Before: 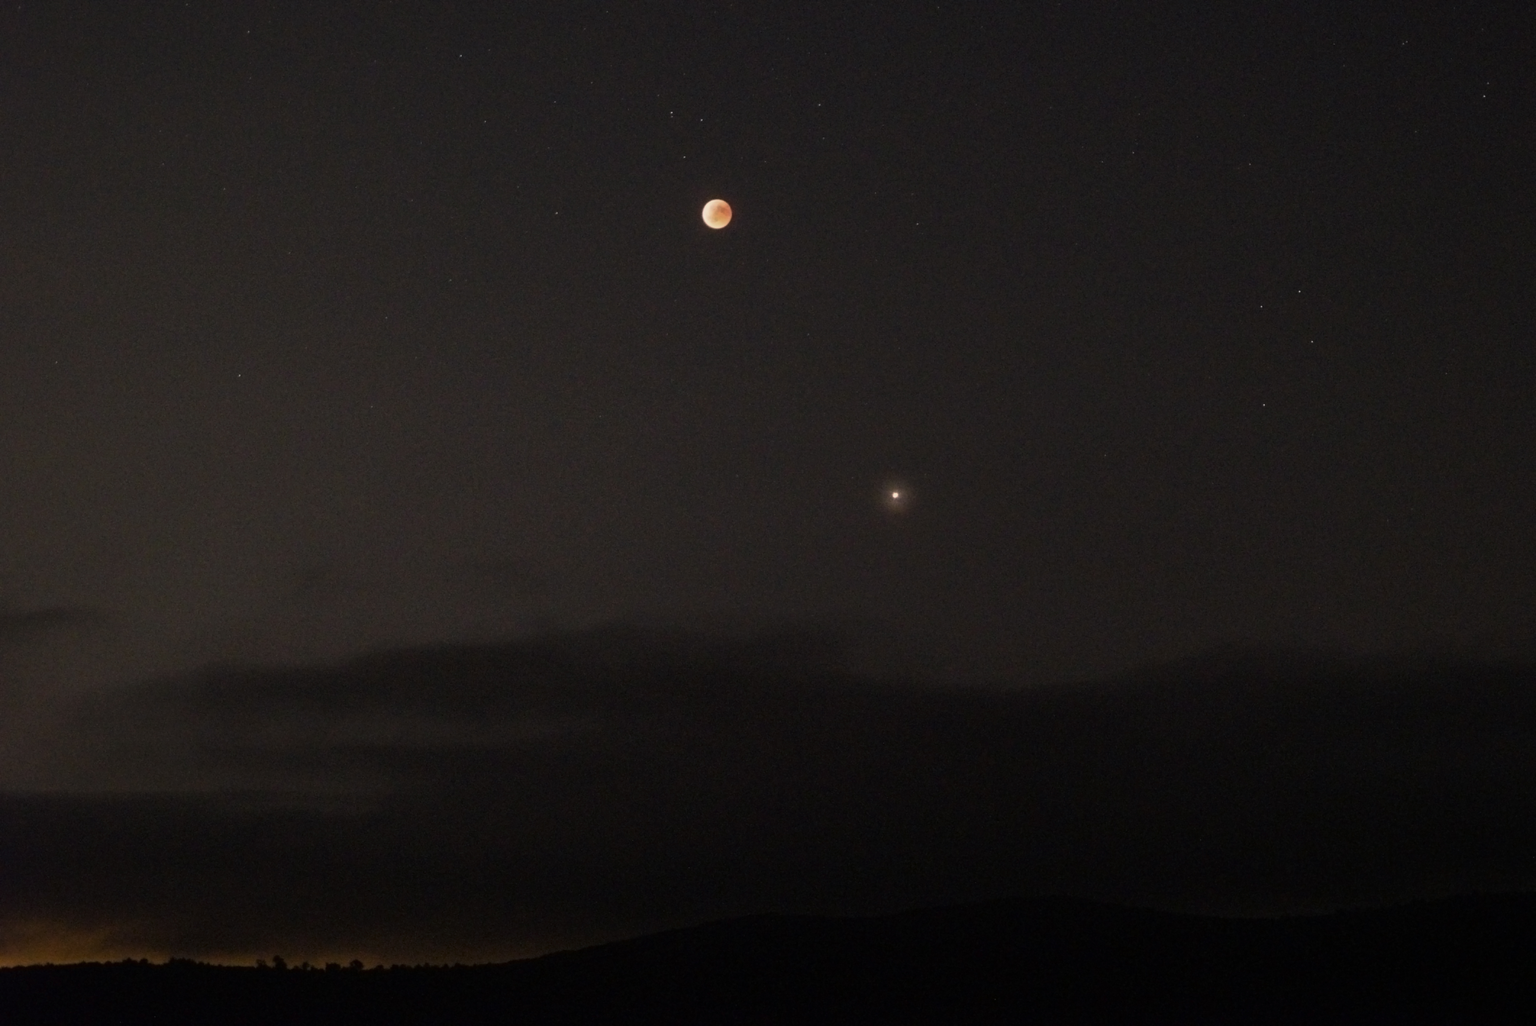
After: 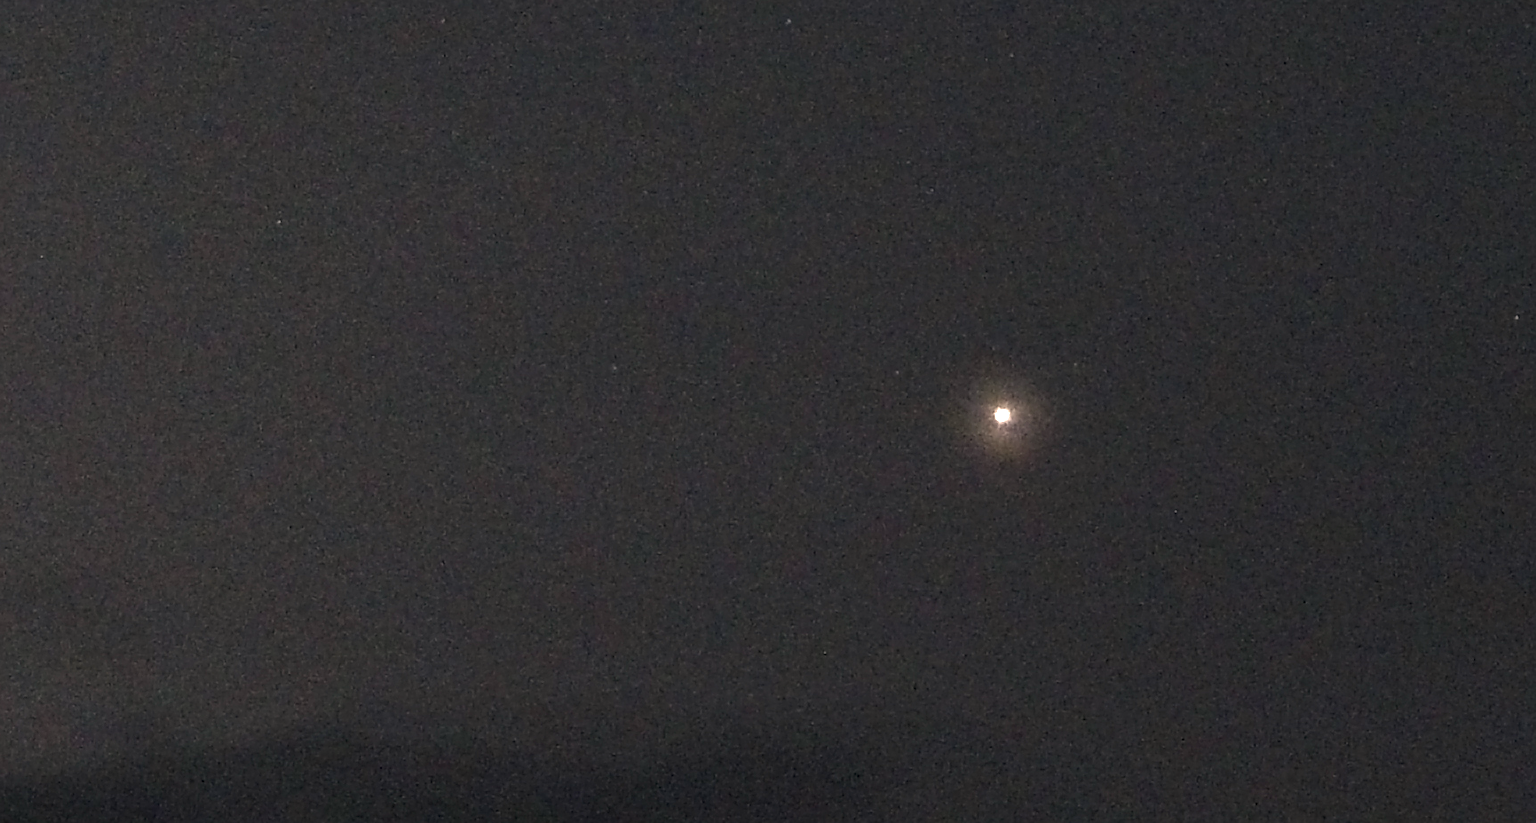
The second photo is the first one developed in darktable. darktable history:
exposure: black level correction 0, exposure 1 EV, compensate highlight preservation false
sharpen: radius 1.351, amount 1.267, threshold 0.743
crop: left 31.681%, top 31.768%, right 27.514%, bottom 35.483%
haze removal: compatibility mode true, adaptive false
color correction: highlights a* 2.83, highlights b* 5.02, shadows a* -2.19, shadows b* -4.95, saturation 0.765
